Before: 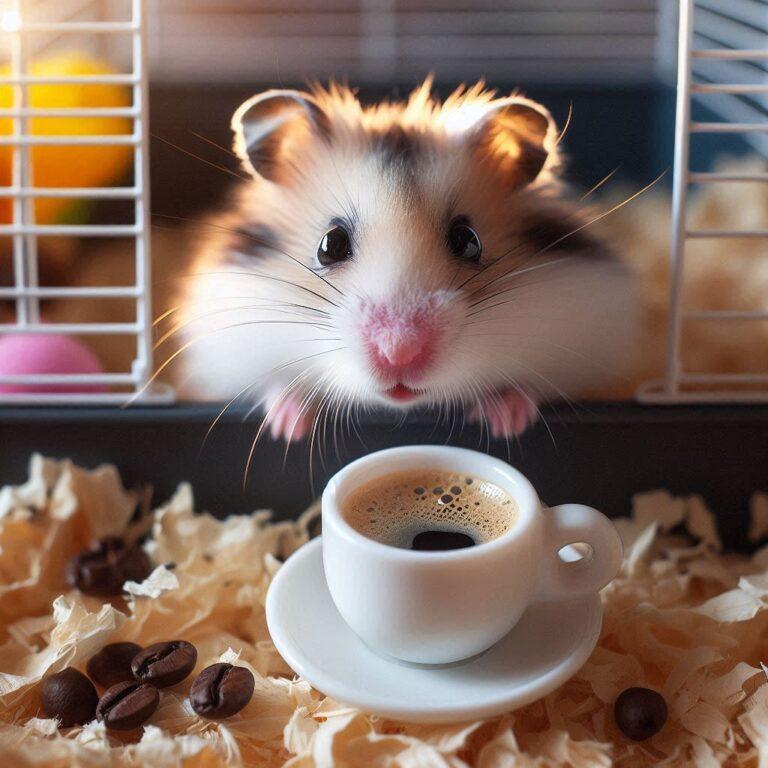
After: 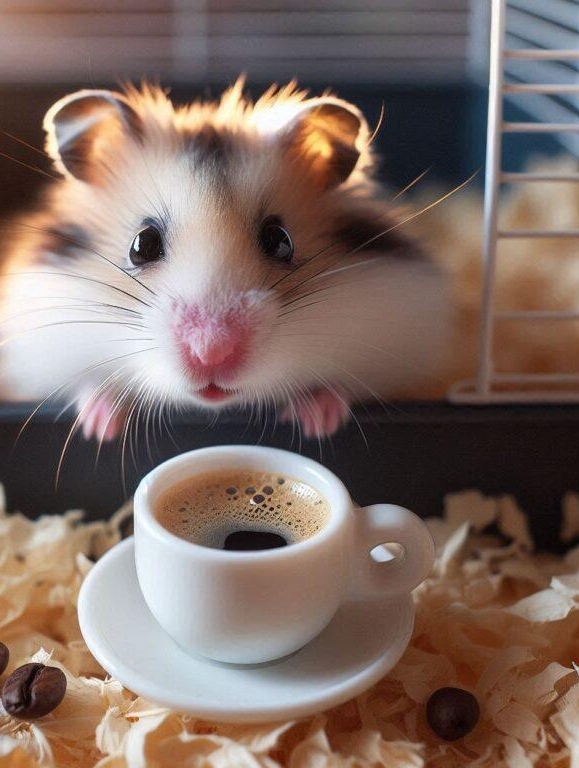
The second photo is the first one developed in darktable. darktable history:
crop and rotate: left 24.592%
